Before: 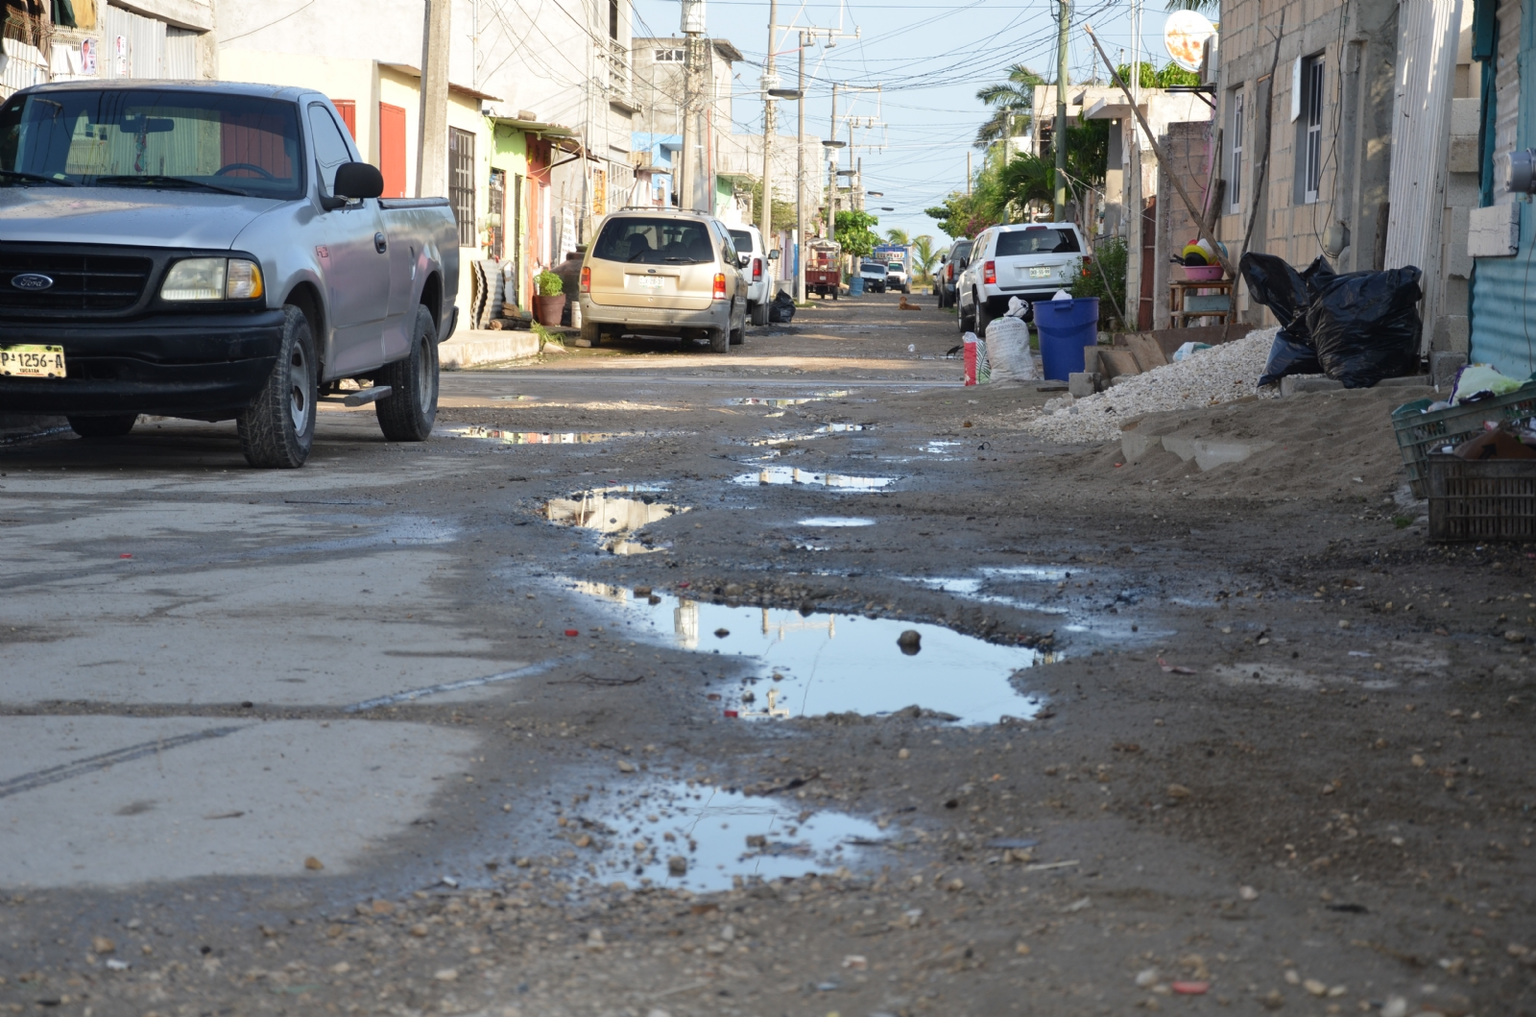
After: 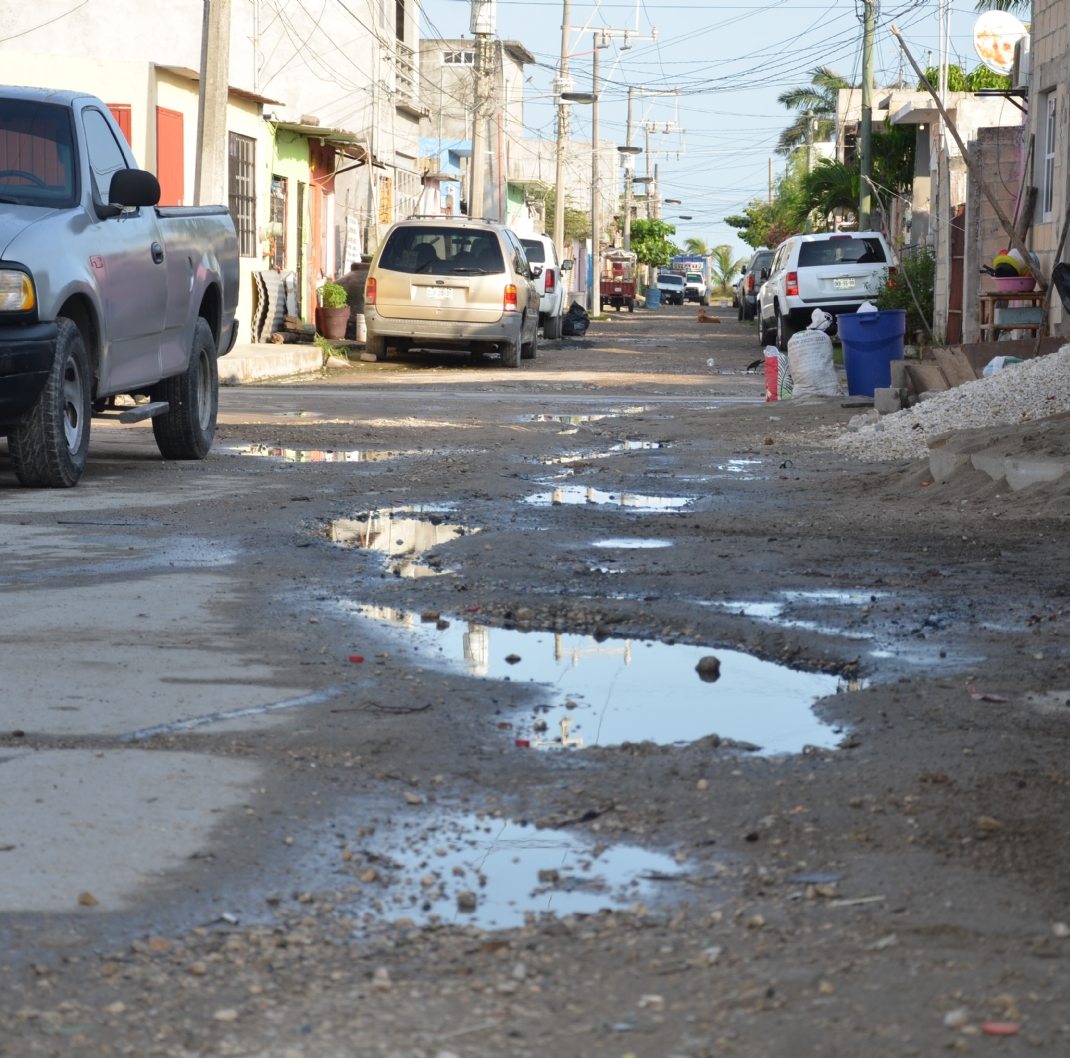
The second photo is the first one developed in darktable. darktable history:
crop and rotate: left 15.012%, right 18.063%
